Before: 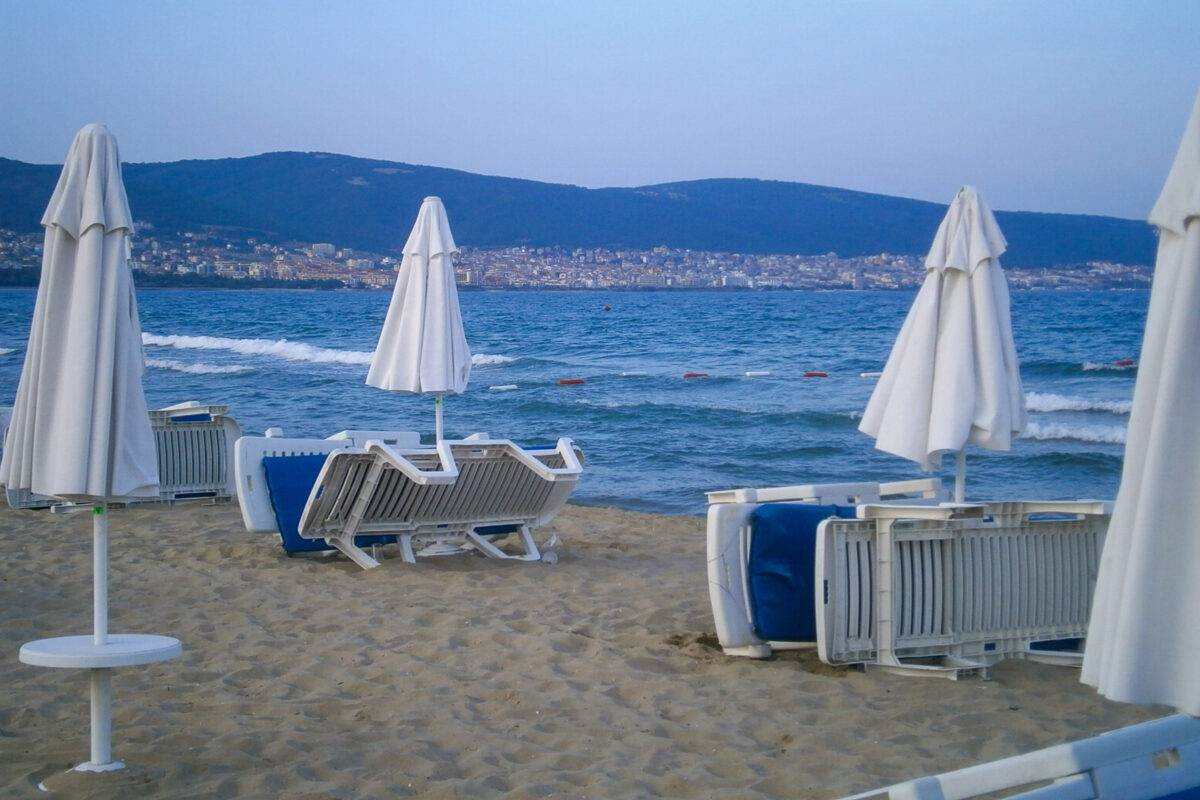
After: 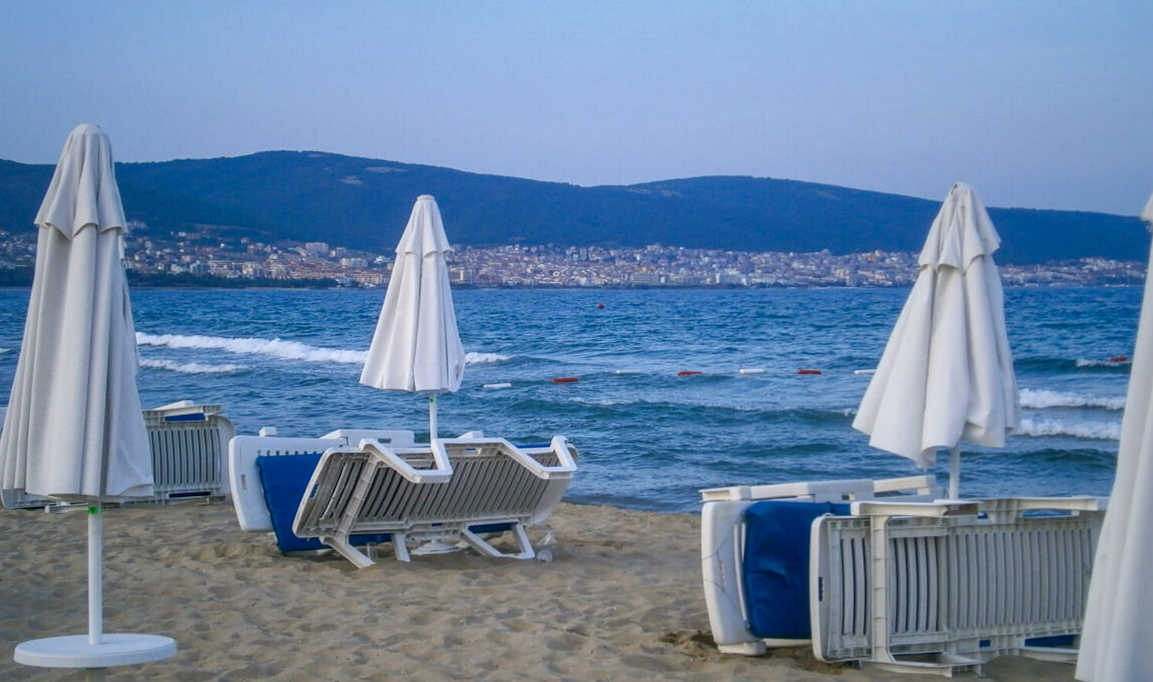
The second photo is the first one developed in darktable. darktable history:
crop and rotate: angle 0.2°, left 0.275%, right 3.127%, bottom 14.18%
local contrast: detail 130%
shadows and highlights: on, module defaults
white balance: emerald 1
